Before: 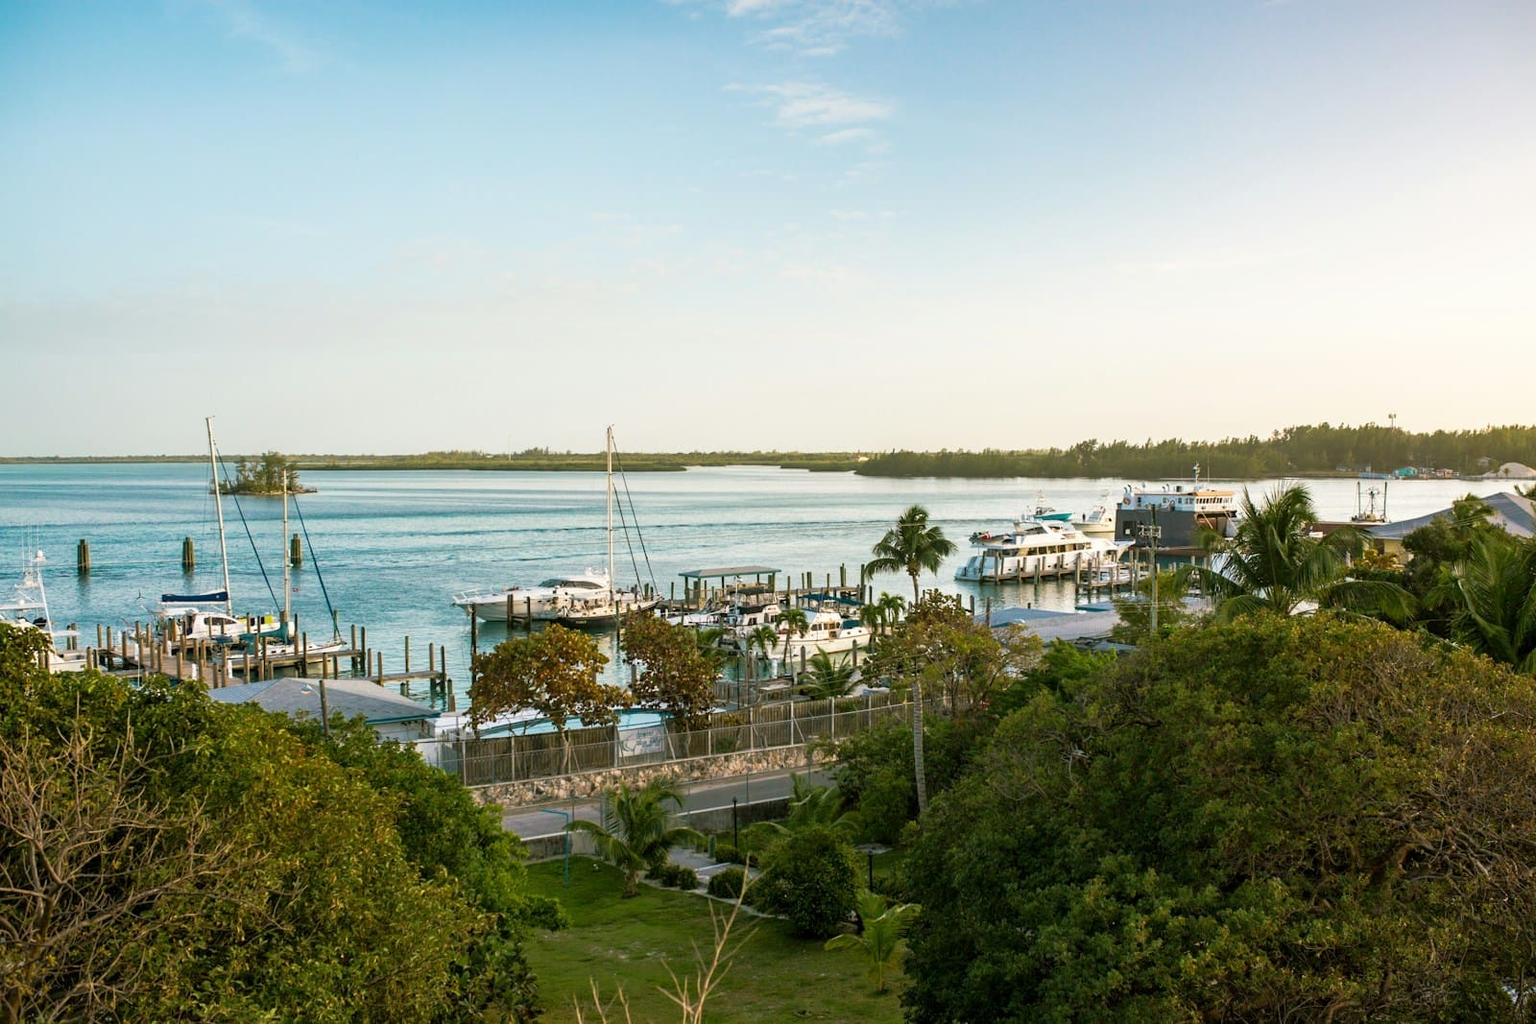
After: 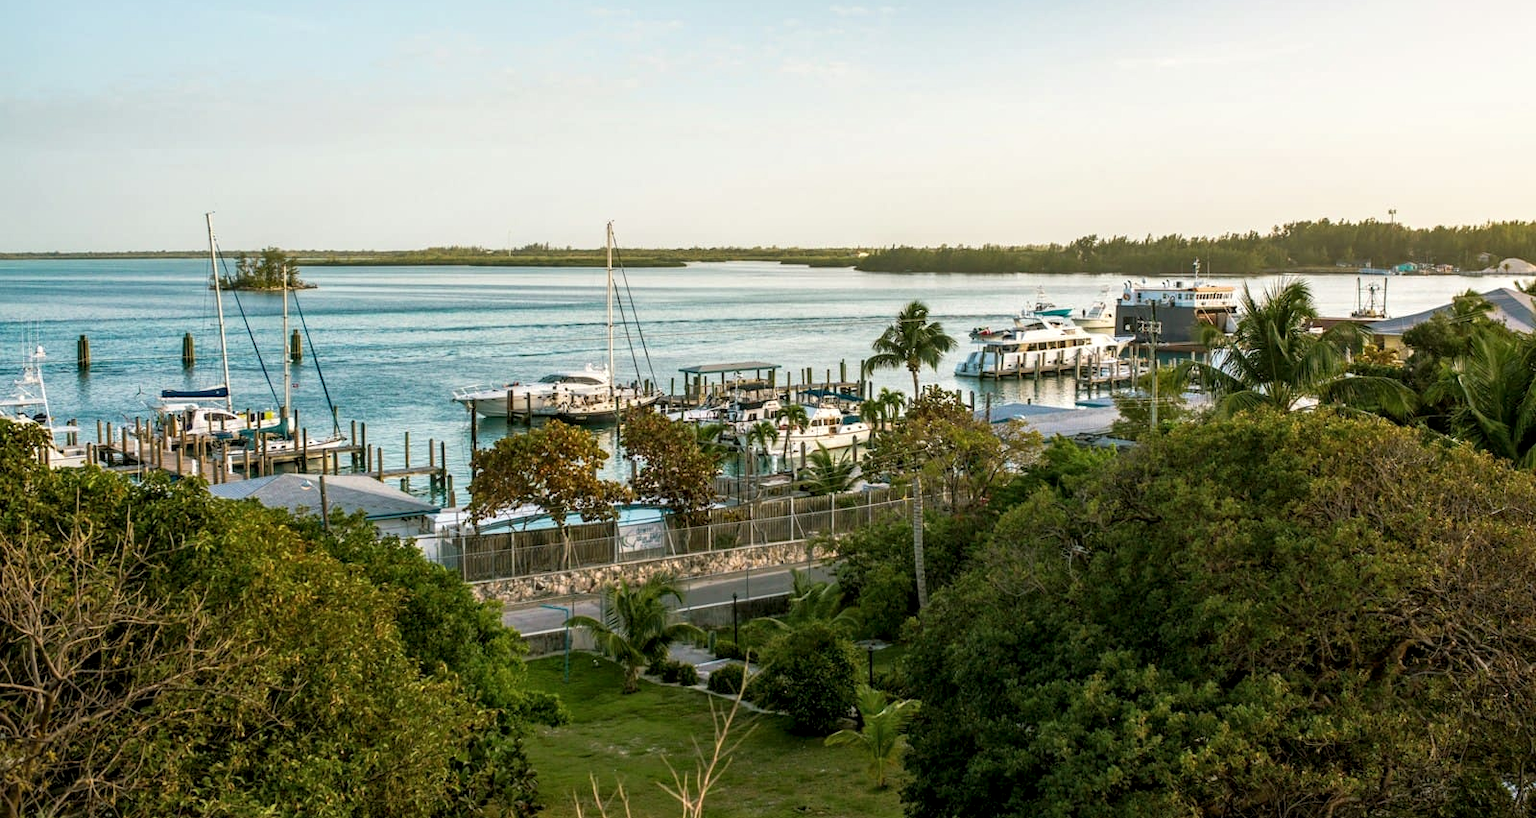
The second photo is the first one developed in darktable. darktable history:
local contrast: detail 130%
crop and rotate: top 19.998%
